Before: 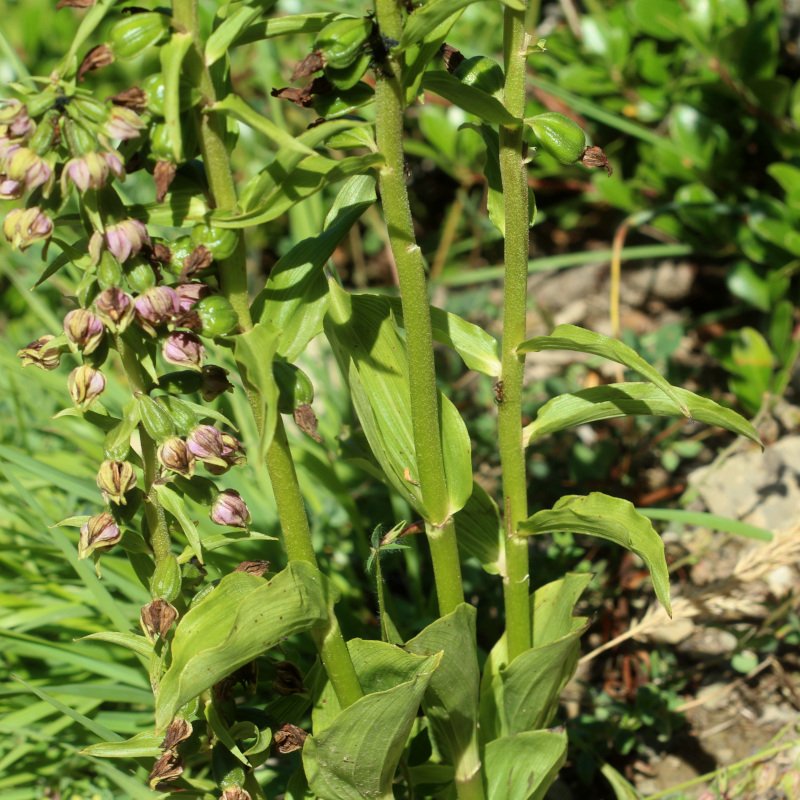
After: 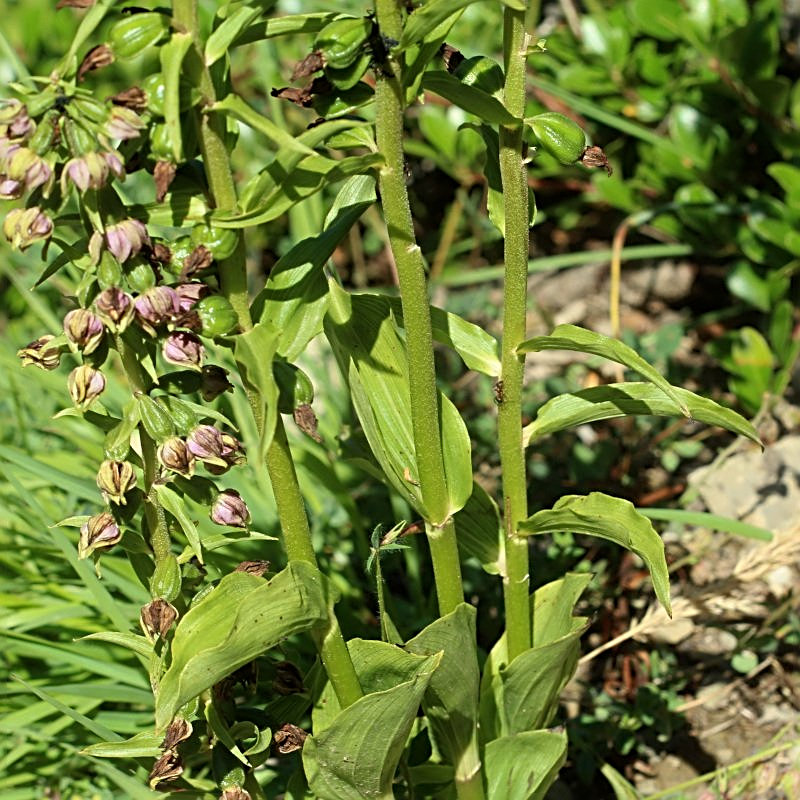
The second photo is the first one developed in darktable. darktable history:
sharpen: radius 2.676, amount 0.669
tone equalizer: on, module defaults
